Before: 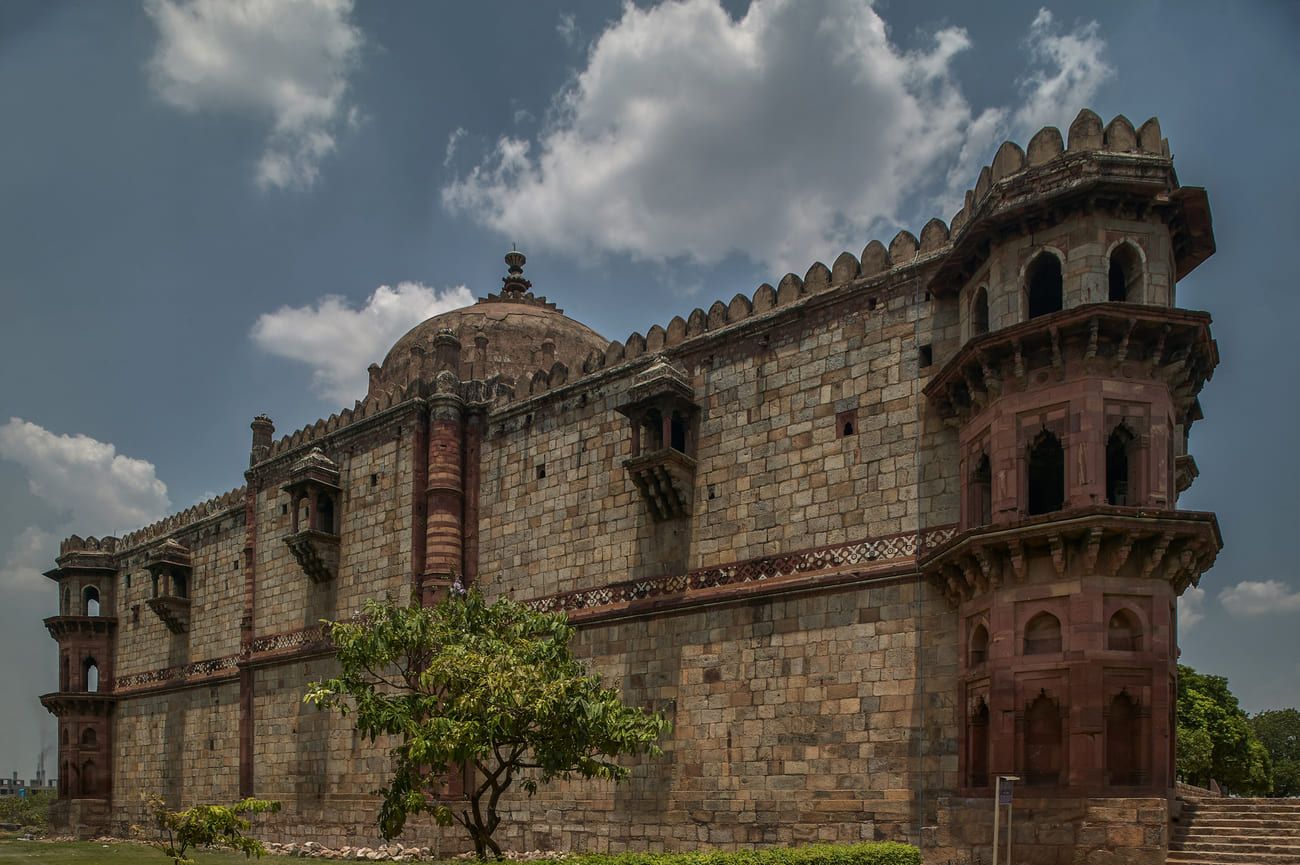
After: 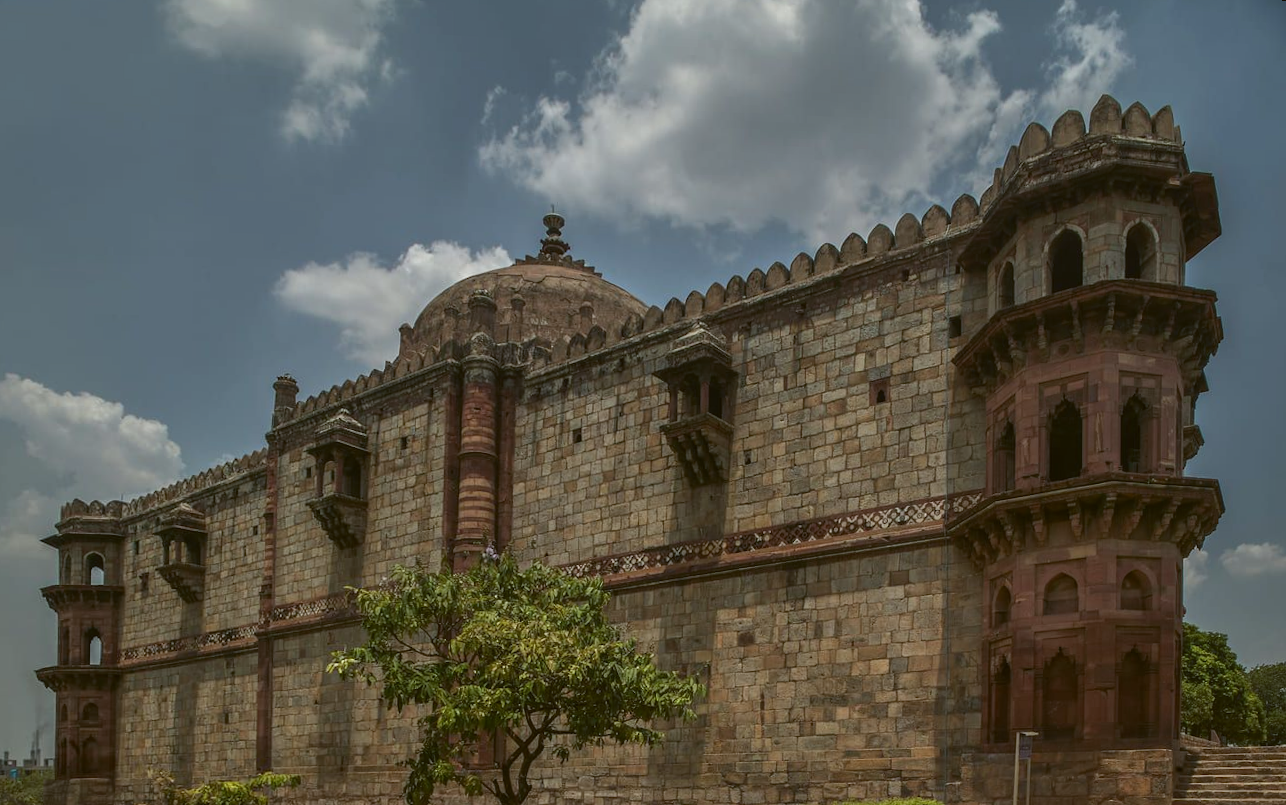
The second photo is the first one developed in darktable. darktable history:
color balance: lift [1.004, 1.002, 1.002, 0.998], gamma [1, 1.007, 1.002, 0.993], gain [1, 0.977, 1.013, 1.023], contrast -3.64%
rotate and perspective: rotation 0.679°, lens shift (horizontal) 0.136, crop left 0.009, crop right 0.991, crop top 0.078, crop bottom 0.95
